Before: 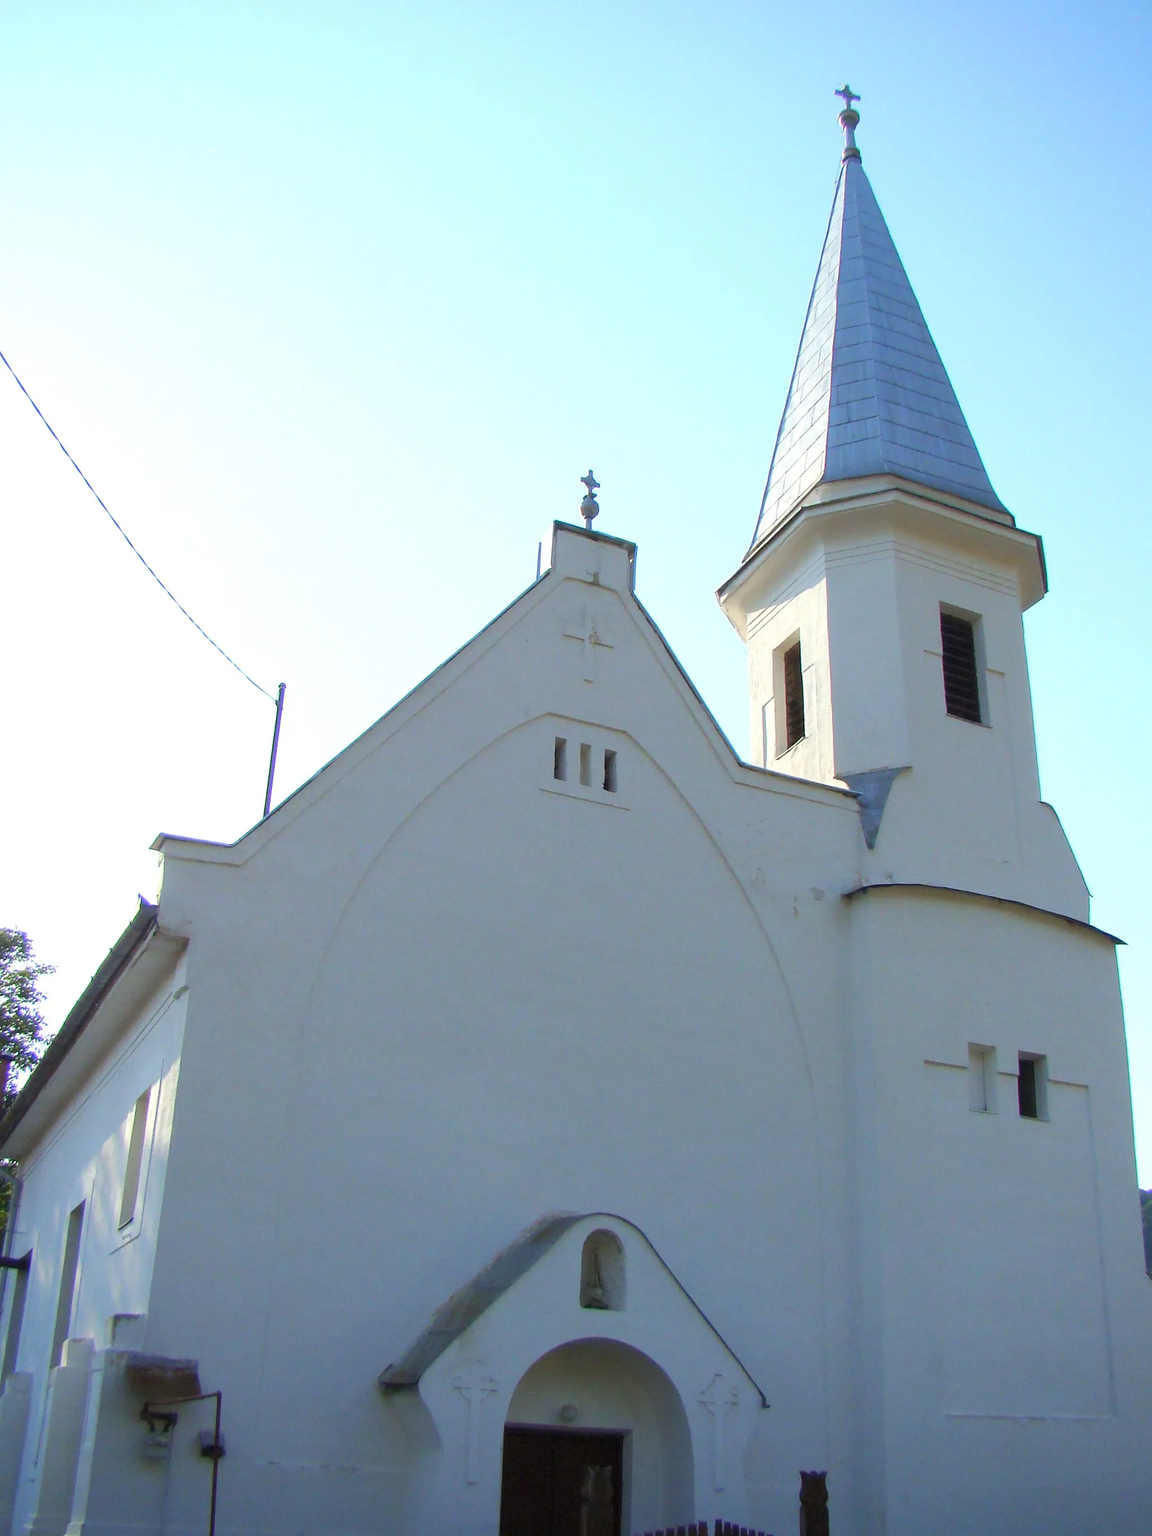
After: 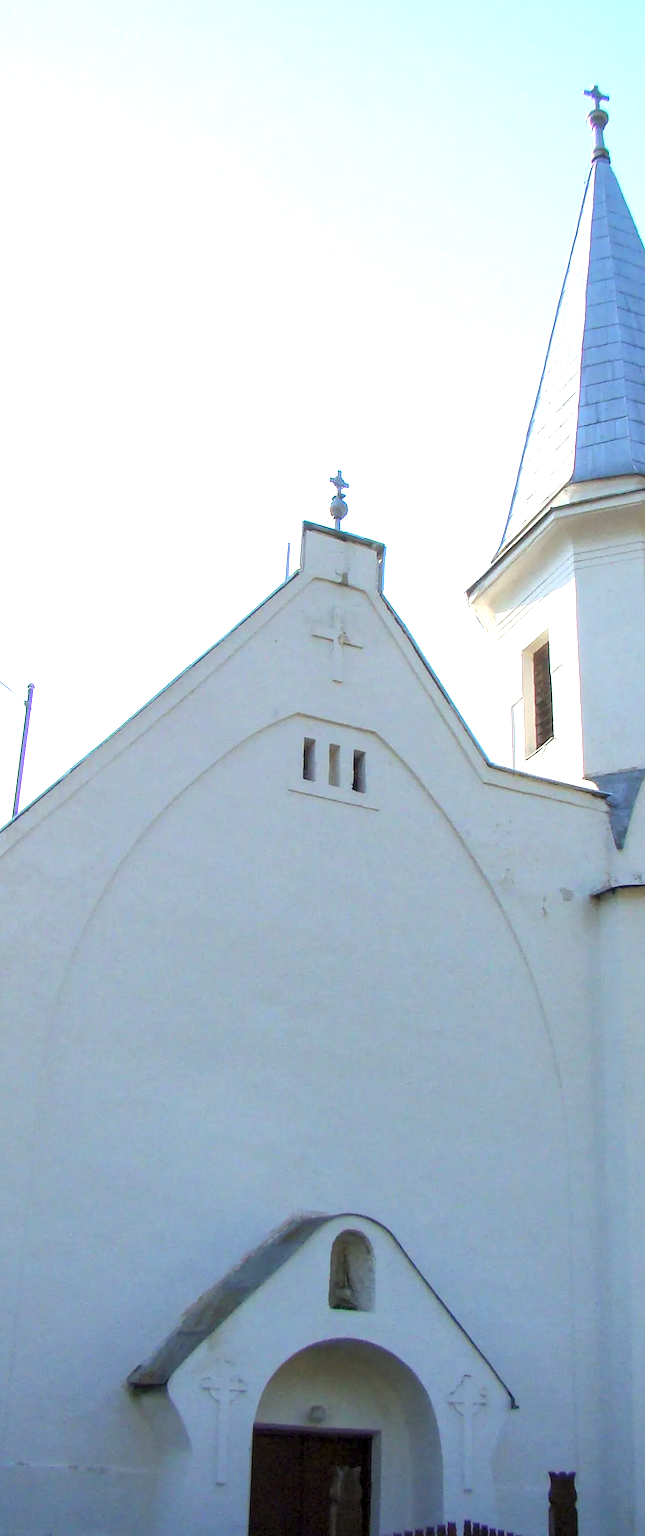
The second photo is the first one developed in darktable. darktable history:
exposure: black level correction 0, exposure 0.691 EV, compensate highlight preservation false
local contrast: detail 130%
crop: left 21.844%, right 22.077%, bottom 0.005%
